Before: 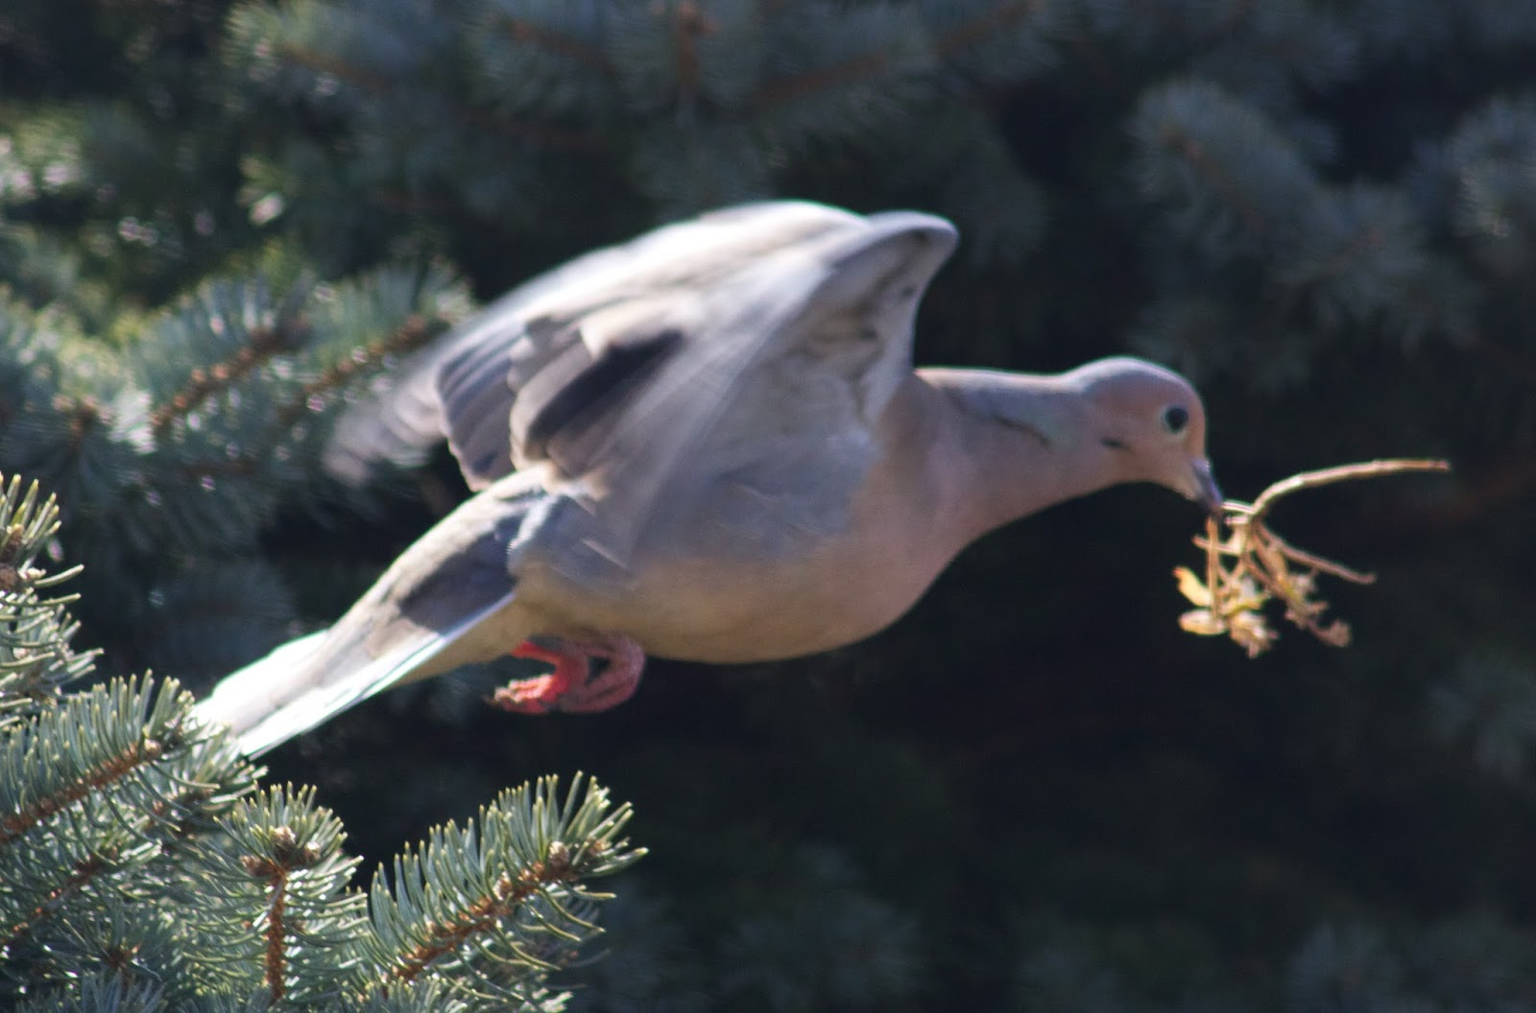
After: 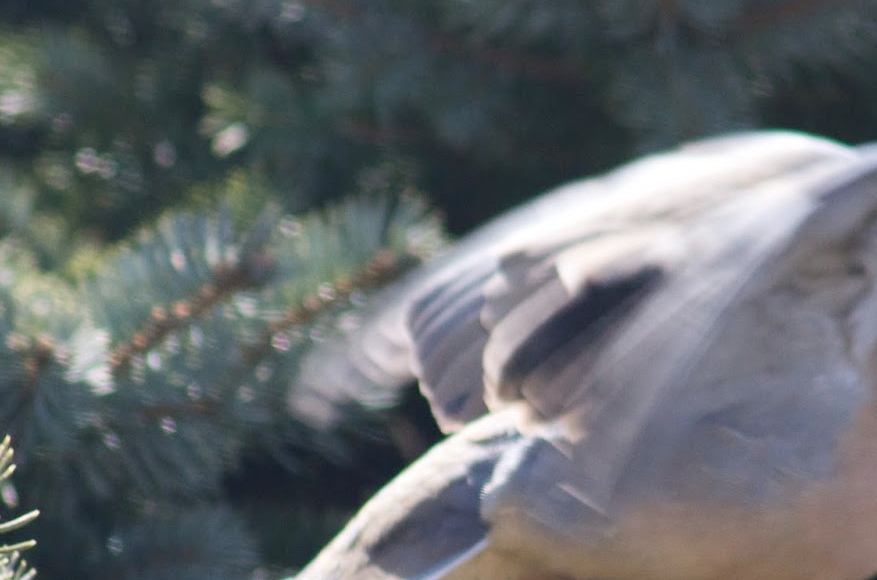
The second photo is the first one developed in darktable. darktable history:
crop and rotate: left 3.025%, top 7.403%, right 42.141%, bottom 37.596%
